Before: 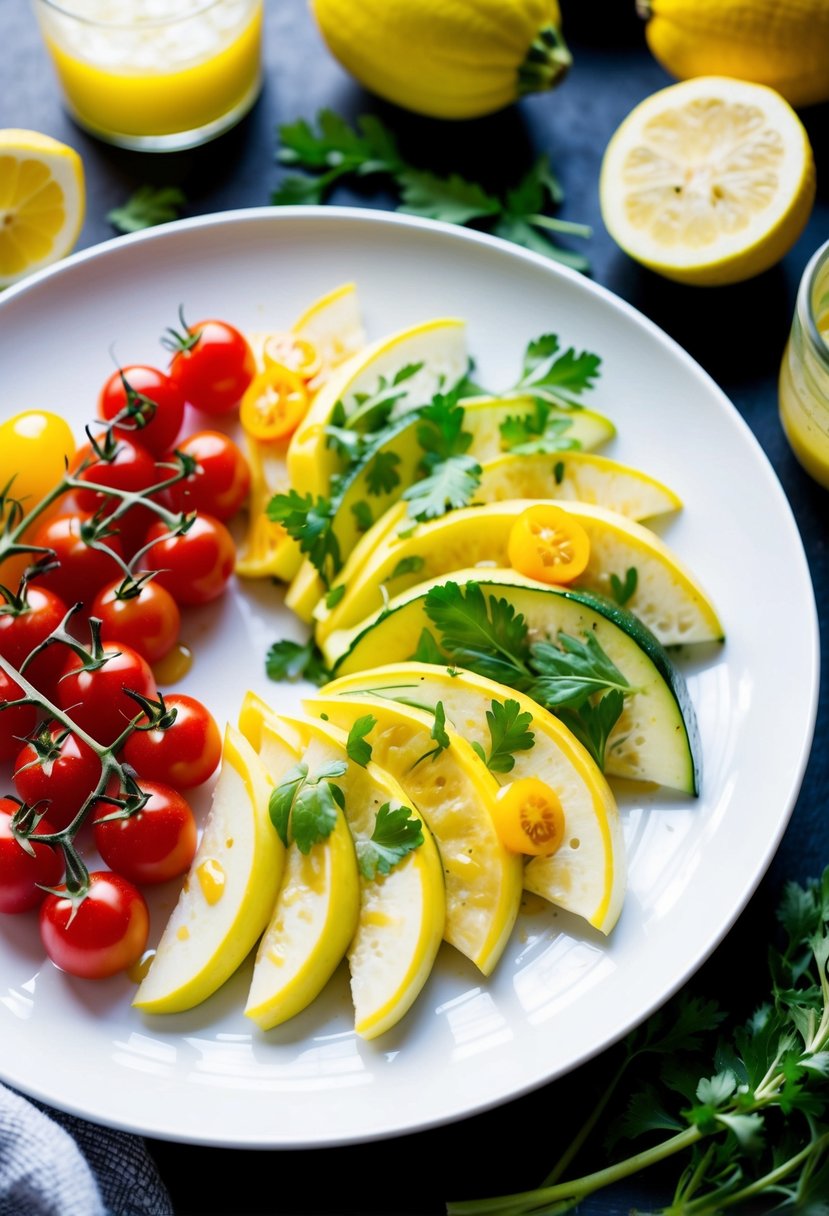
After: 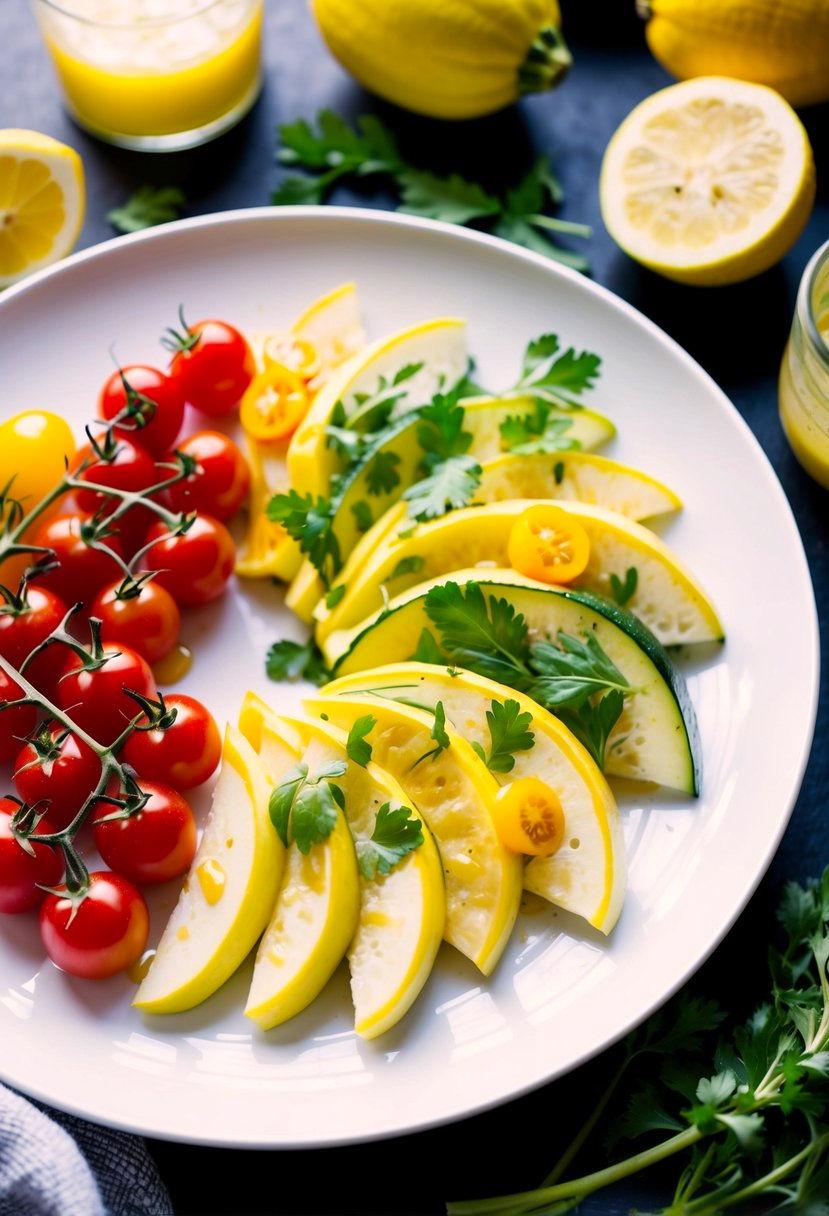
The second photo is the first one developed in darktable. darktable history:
color correction: highlights a* 5.96, highlights b* 4.69
